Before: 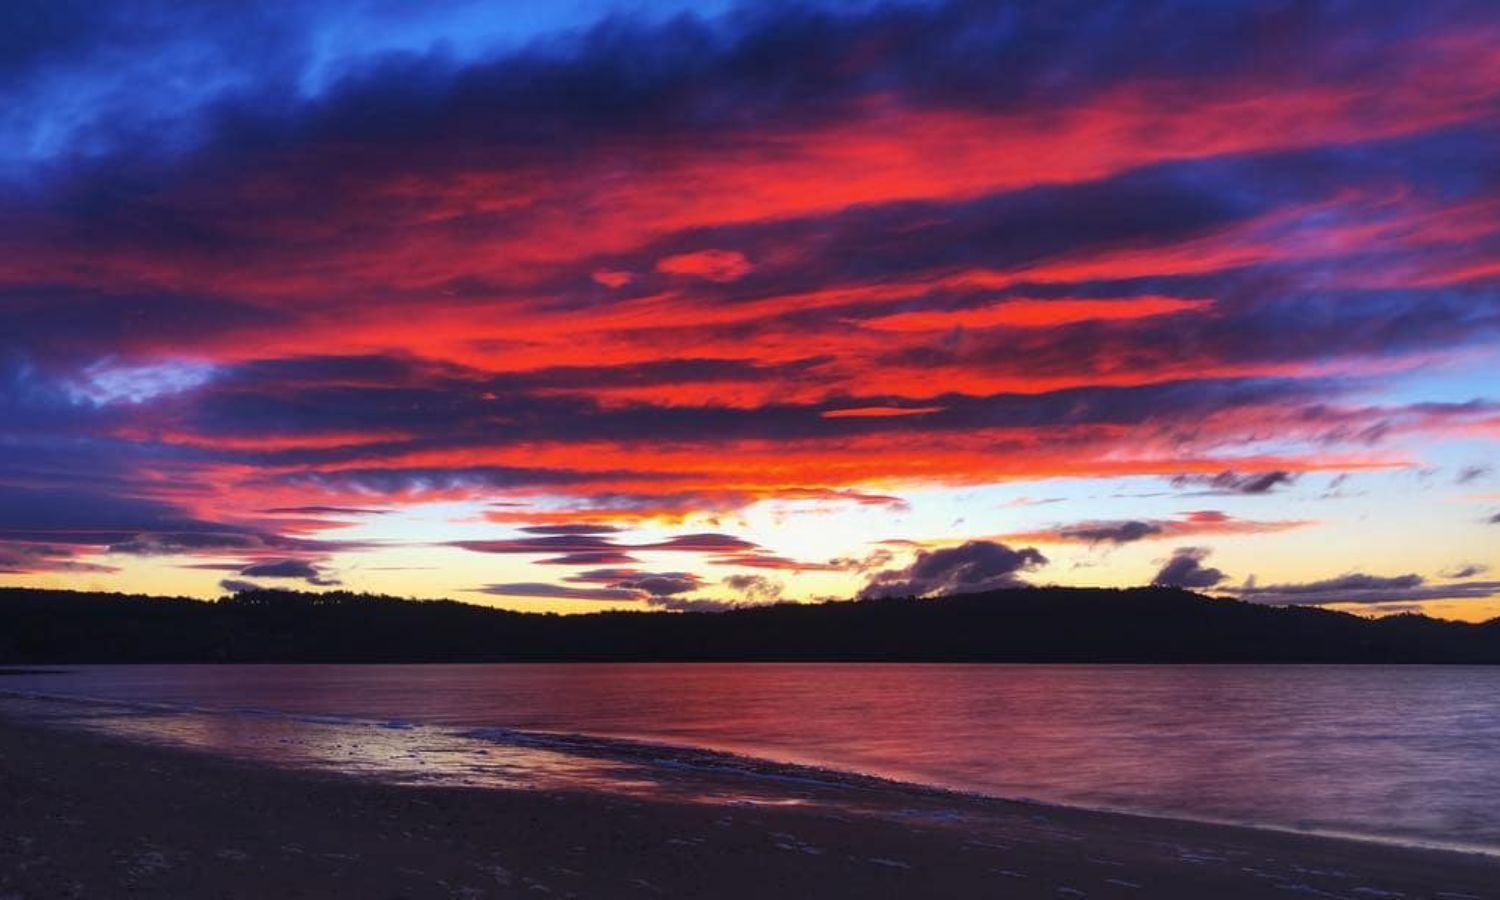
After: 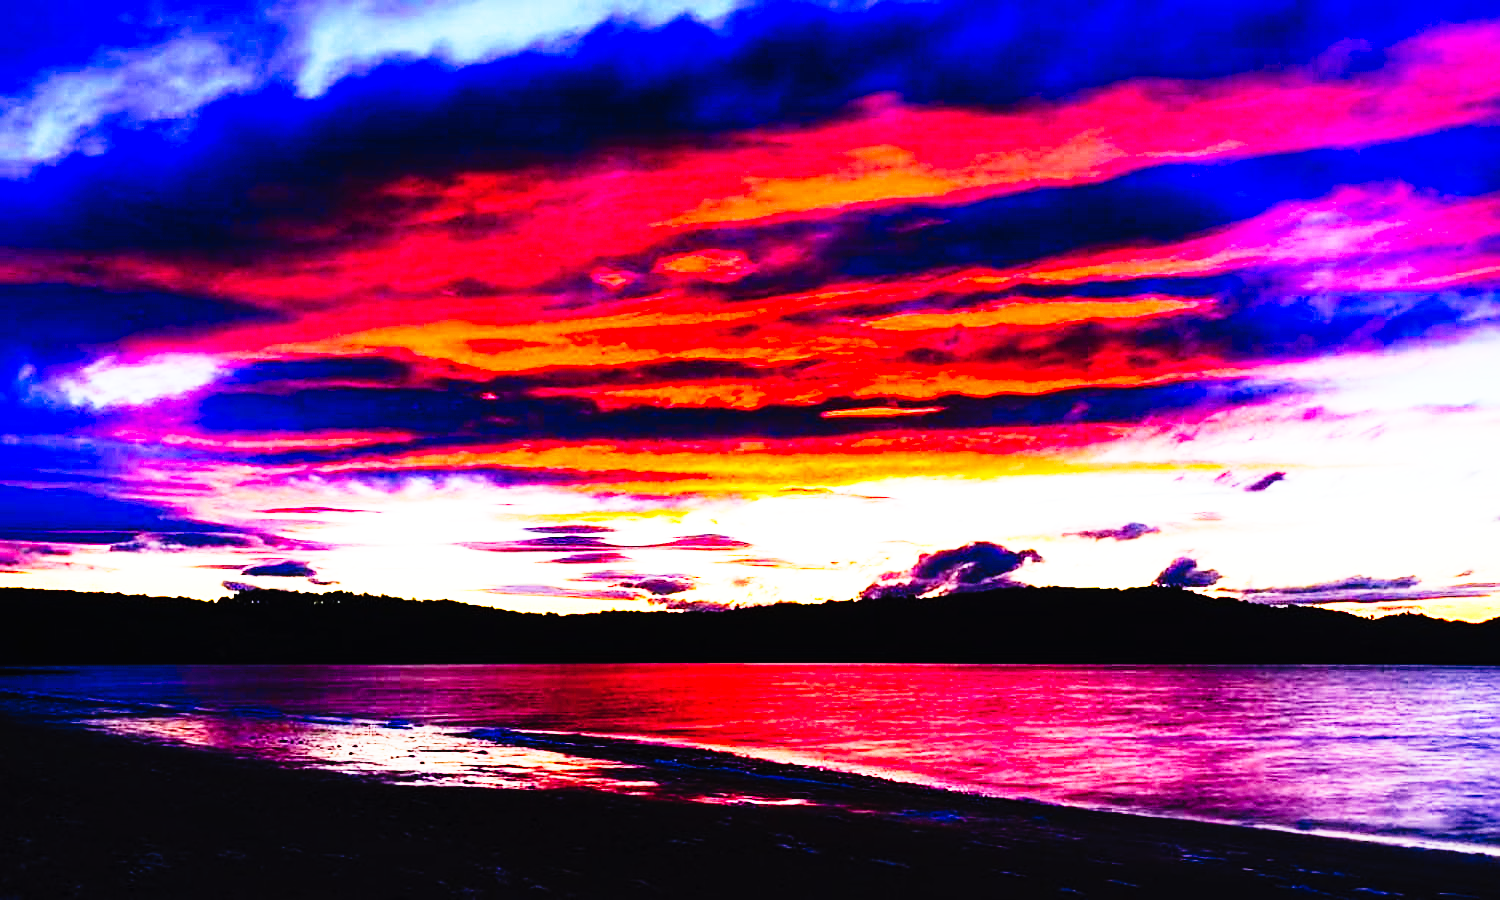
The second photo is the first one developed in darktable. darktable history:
base curve: curves: ch0 [(0, 0) (0.007, 0.004) (0.027, 0.03) (0.046, 0.07) (0.207, 0.54) (0.442, 0.872) (0.673, 0.972) (1, 1)], preserve colors none
sharpen: on, module defaults
tone curve: curves: ch0 [(0, 0) (0.003, 0.01) (0.011, 0.012) (0.025, 0.012) (0.044, 0.017) (0.069, 0.021) (0.1, 0.025) (0.136, 0.03) (0.177, 0.037) (0.224, 0.052) (0.277, 0.092) (0.335, 0.16) (0.399, 0.3) (0.468, 0.463) (0.543, 0.639) (0.623, 0.796) (0.709, 0.904) (0.801, 0.962) (0.898, 0.988) (1, 1)], preserve colors none
